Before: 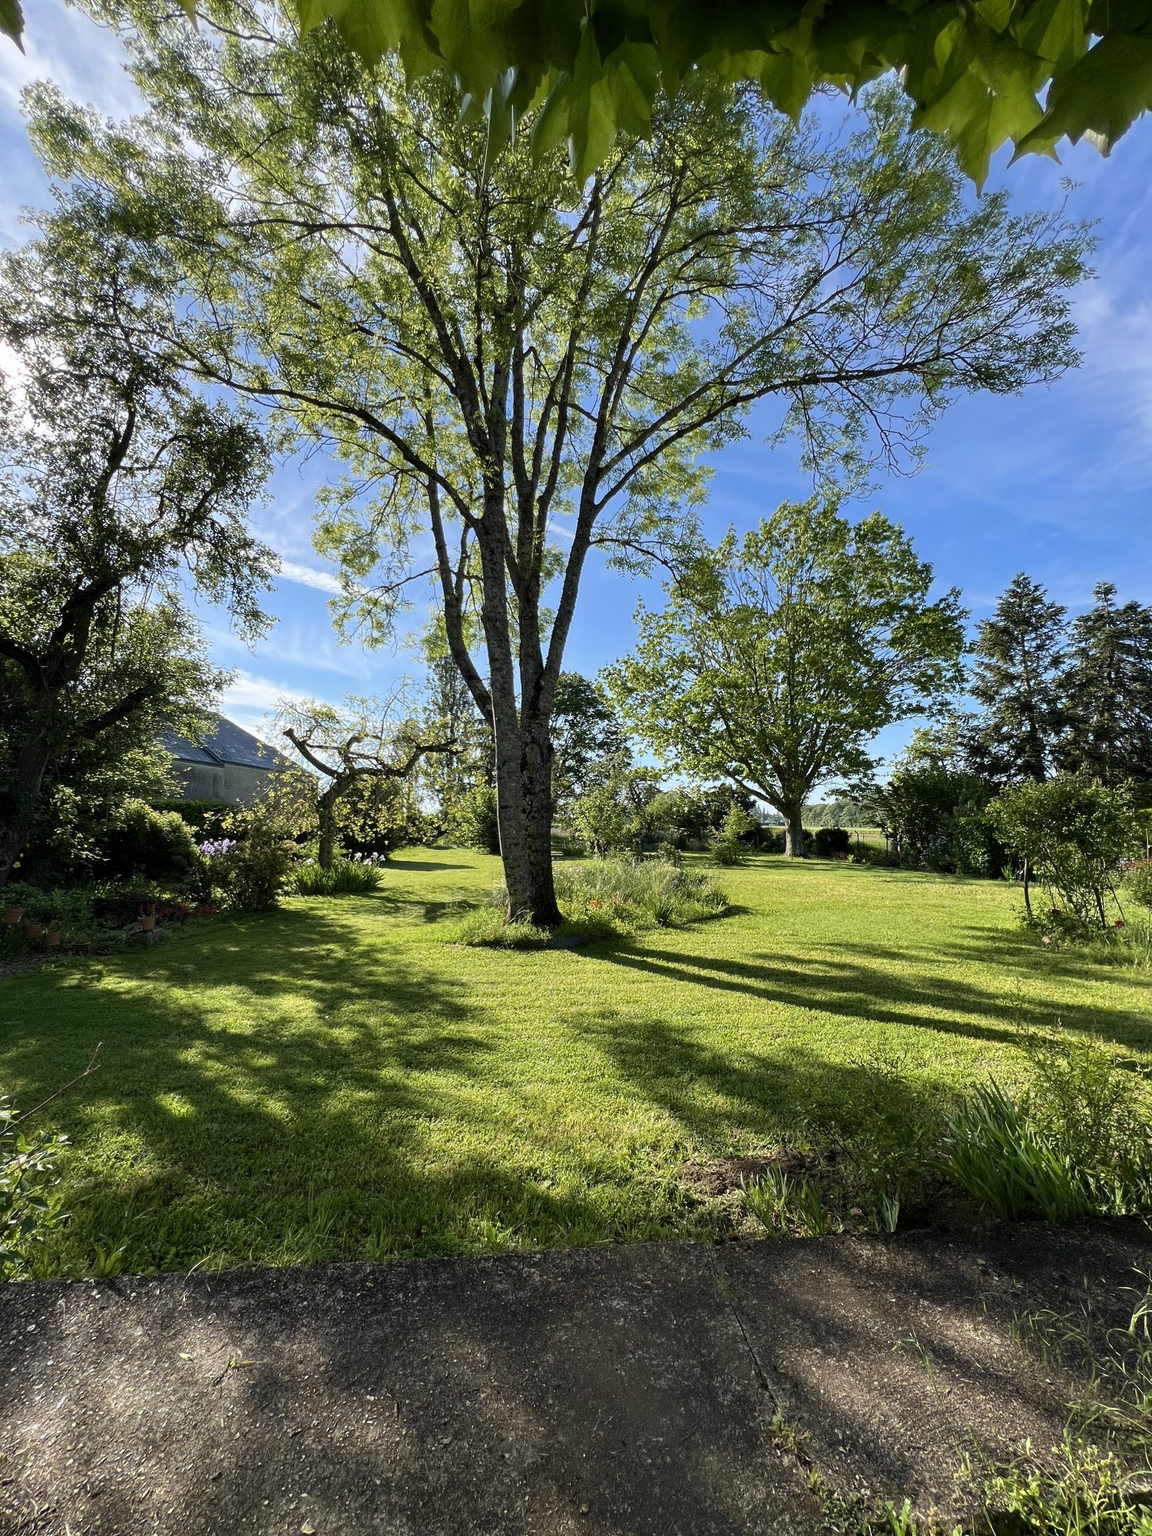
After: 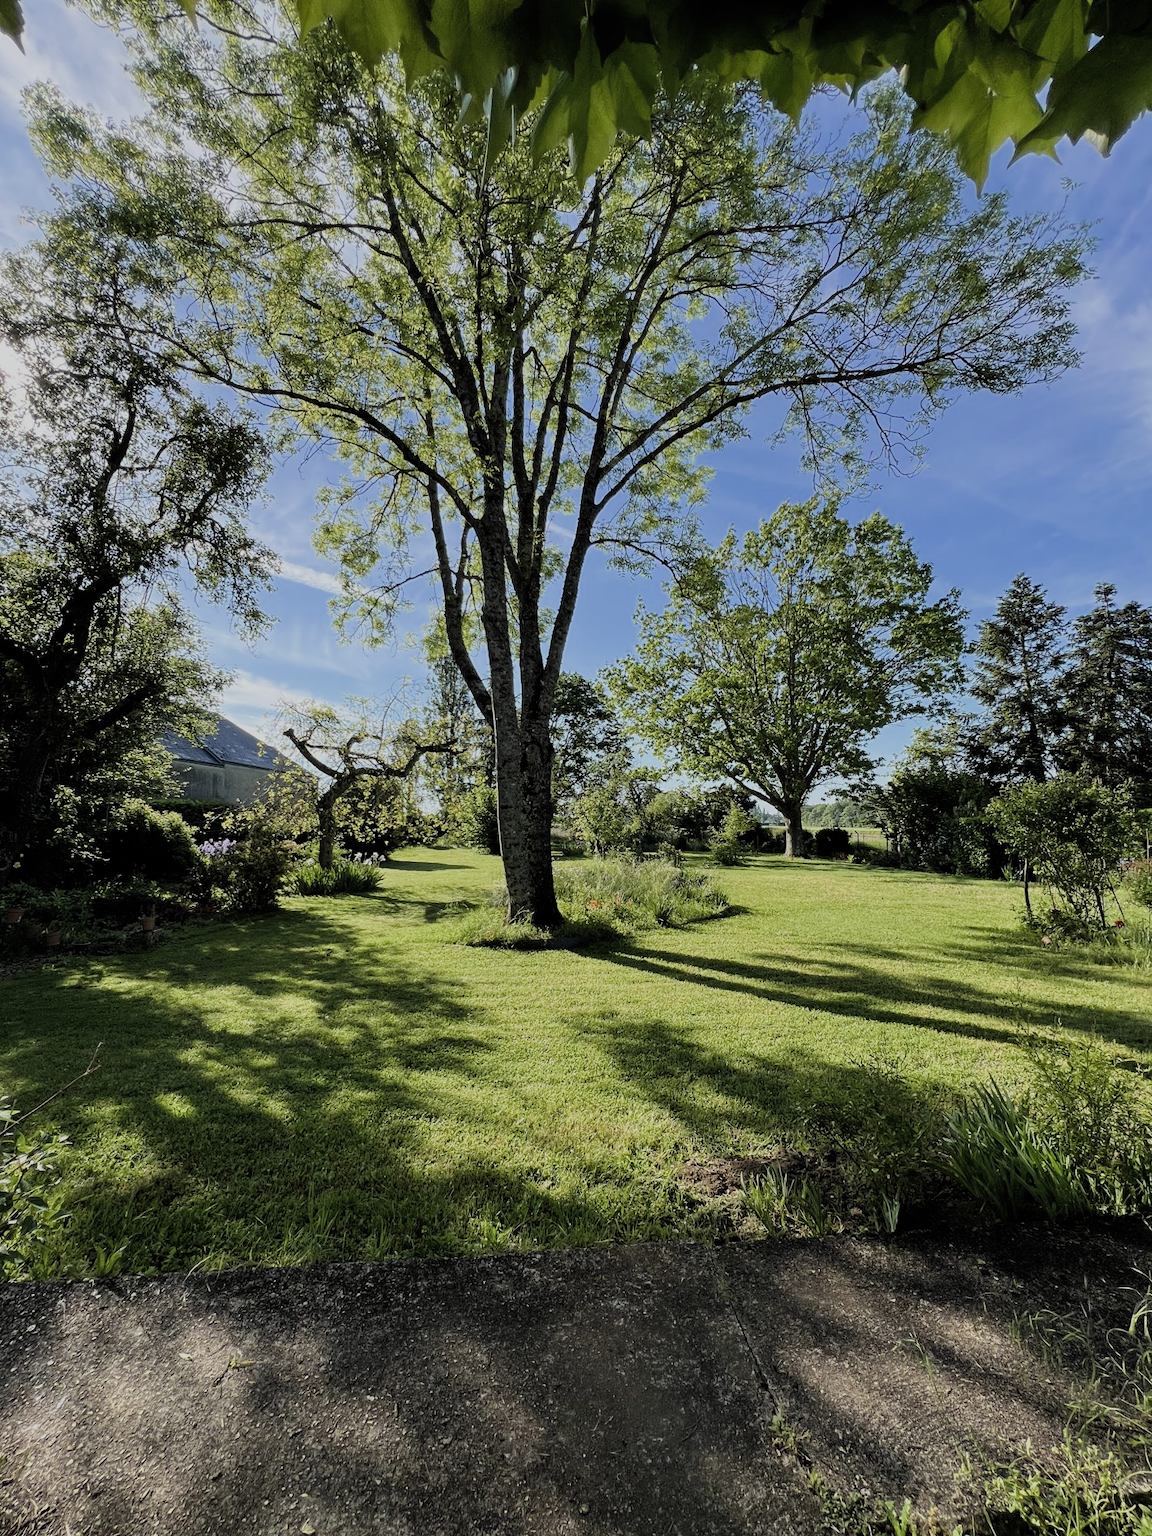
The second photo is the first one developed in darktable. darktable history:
filmic rgb: black relative exposure -7.65 EV, white relative exposure 4.56 EV, threshold 3.01 EV, hardness 3.61, add noise in highlights 0.001, color science v3 (2019), use custom middle-gray values true, contrast in highlights soft, enable highlight reconstruction true
